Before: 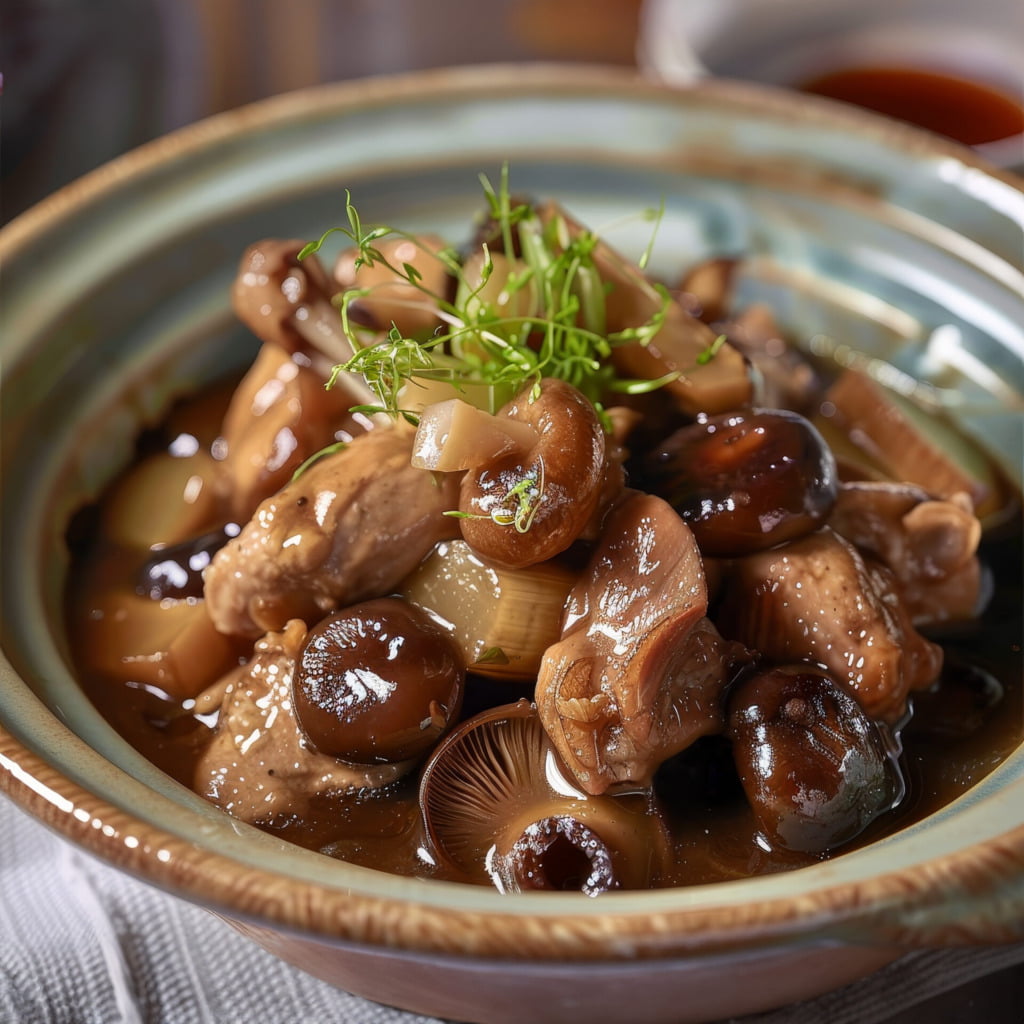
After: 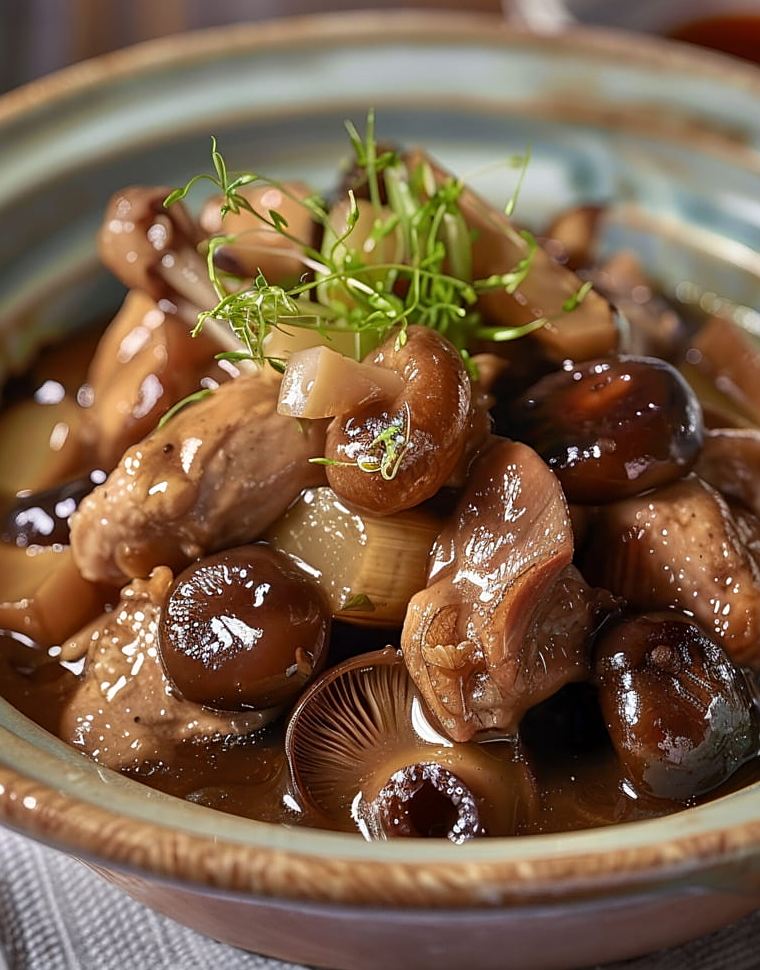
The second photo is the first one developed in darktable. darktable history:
crop and rotate: left 13.15%, top 5.251%, right 12.609%
sharpen: on, module defaults
